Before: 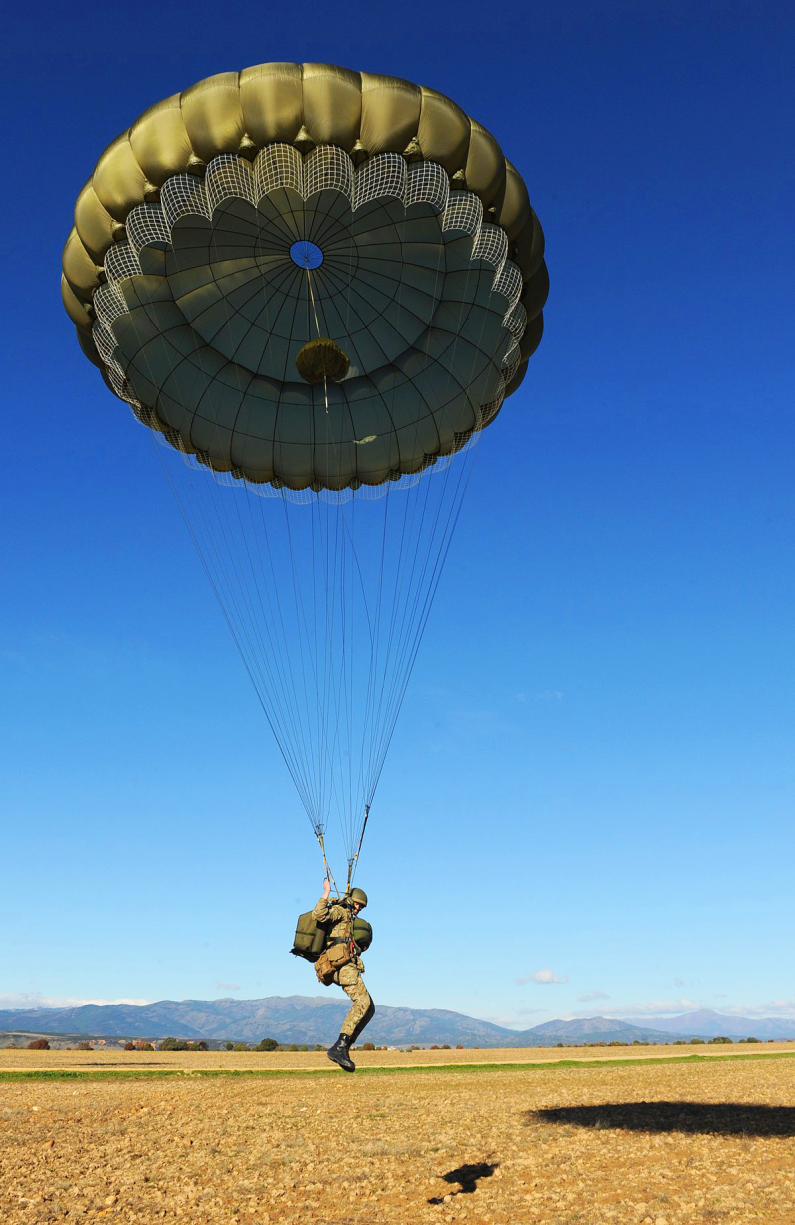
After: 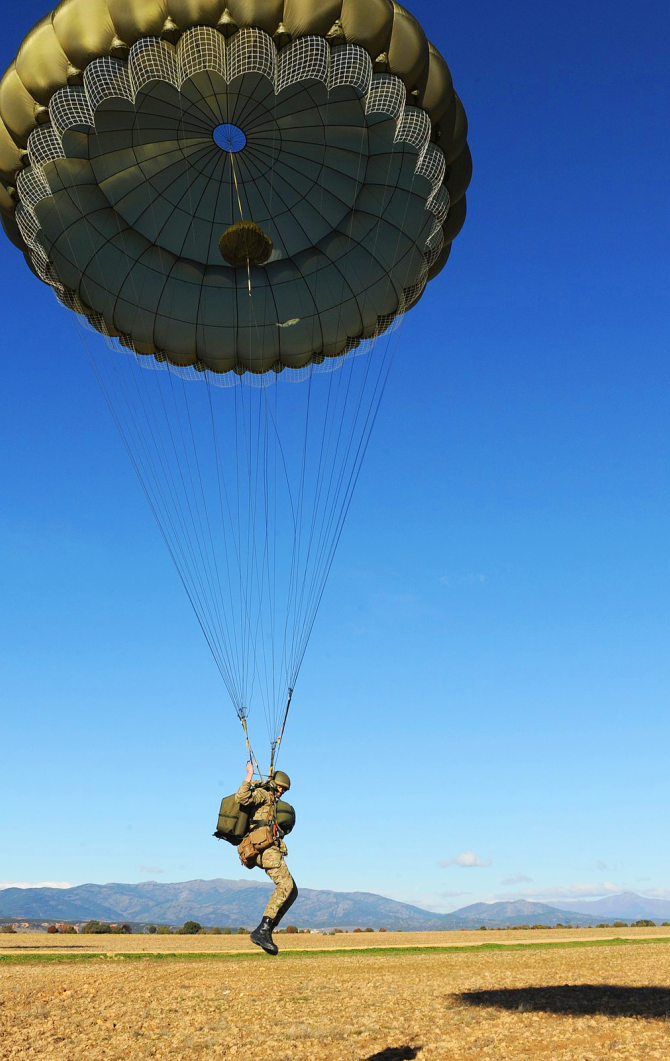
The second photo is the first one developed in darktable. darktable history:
crop and rotate: left 9.697%, top 9.577%, right 5.95%, bottom 3.807%
